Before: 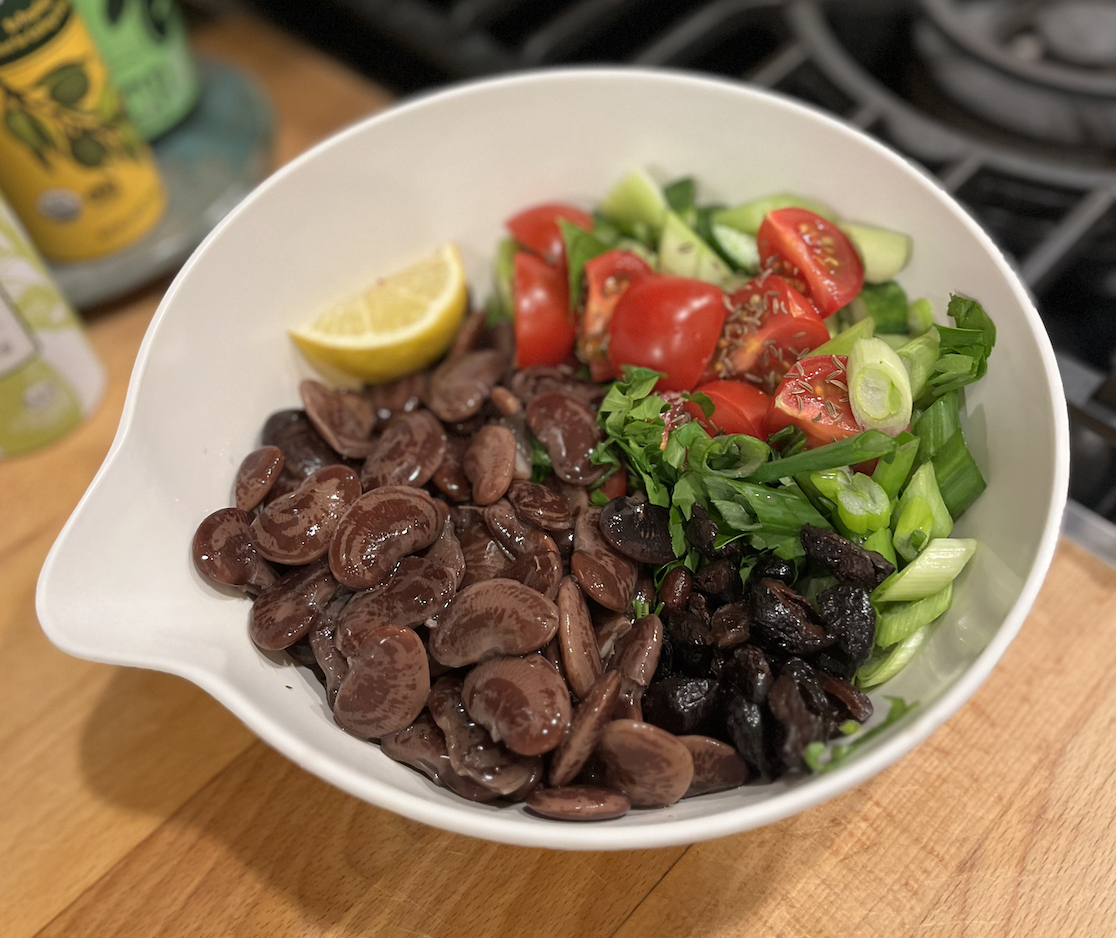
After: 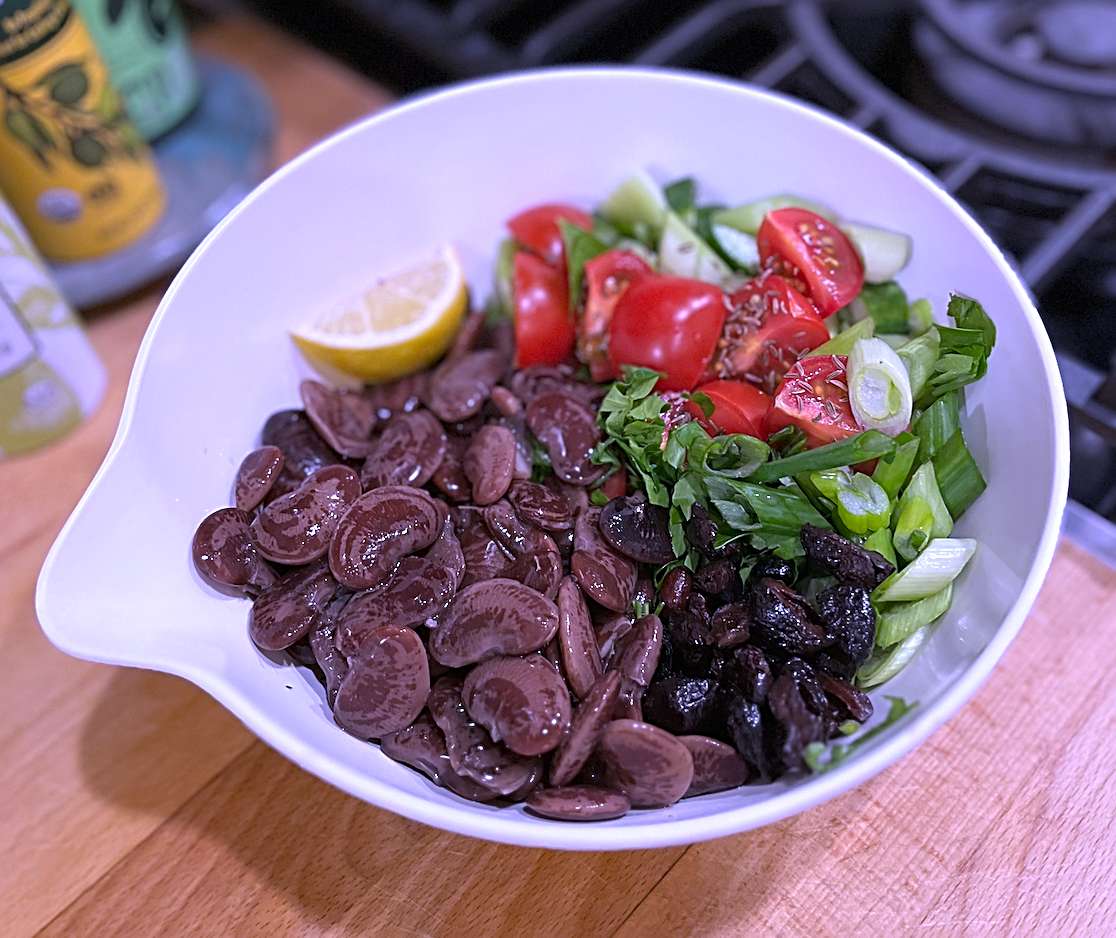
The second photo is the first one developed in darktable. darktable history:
sharpen: radius 2.676, amount 0.669
white balance: red 0.98, blue 1.61
